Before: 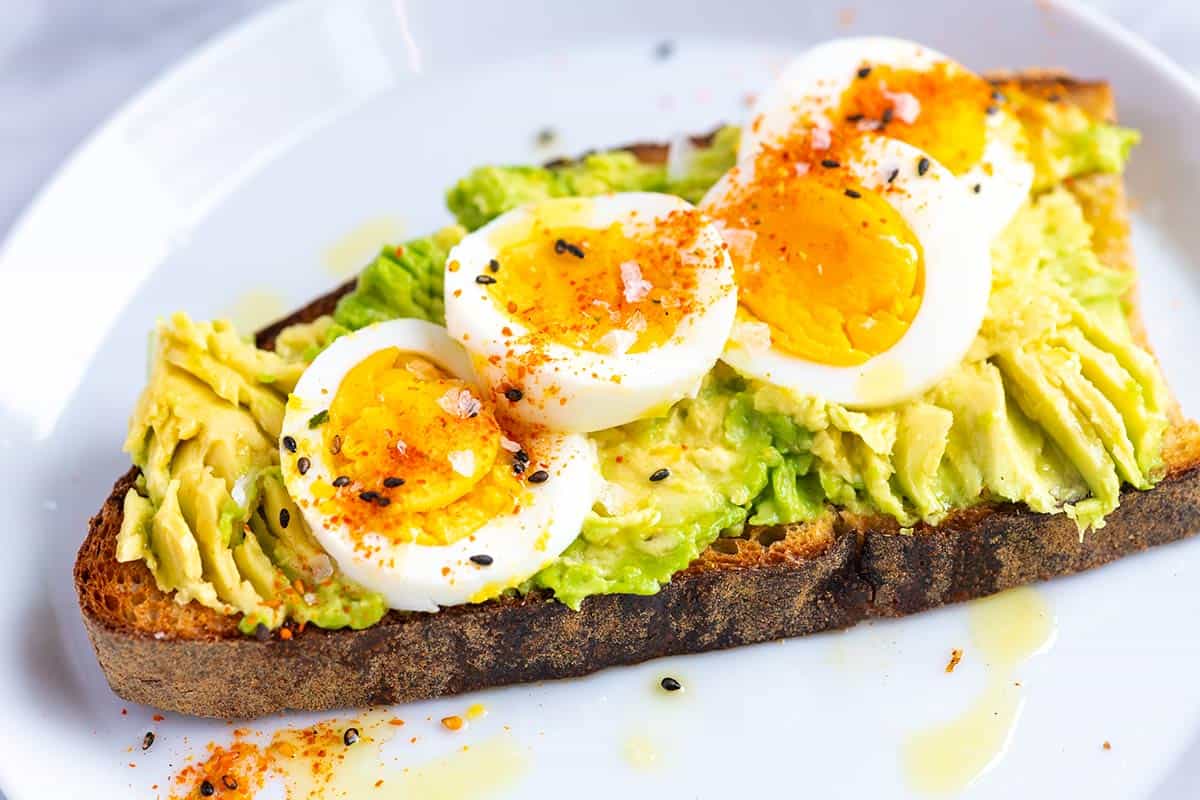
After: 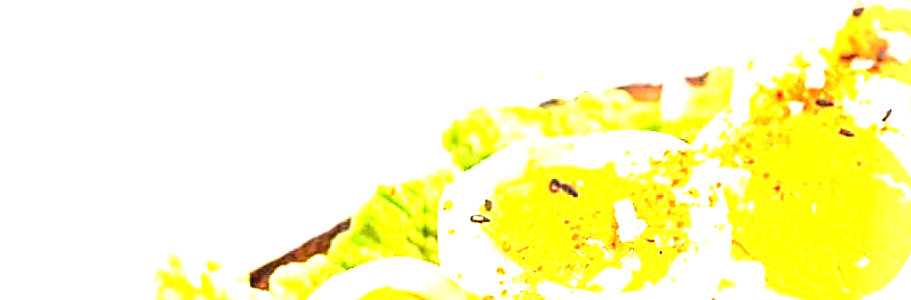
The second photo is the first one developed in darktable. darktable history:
vignetting: fall-off start 91.69%, brightness -0.399, saturation -0.3
crop: left 0.534%, top 7.648%, right 23.548%, bottom 54.781%
exposure: exposure 2.031 EV, compensate highlight preservation false
sharpen: on, module defaults
